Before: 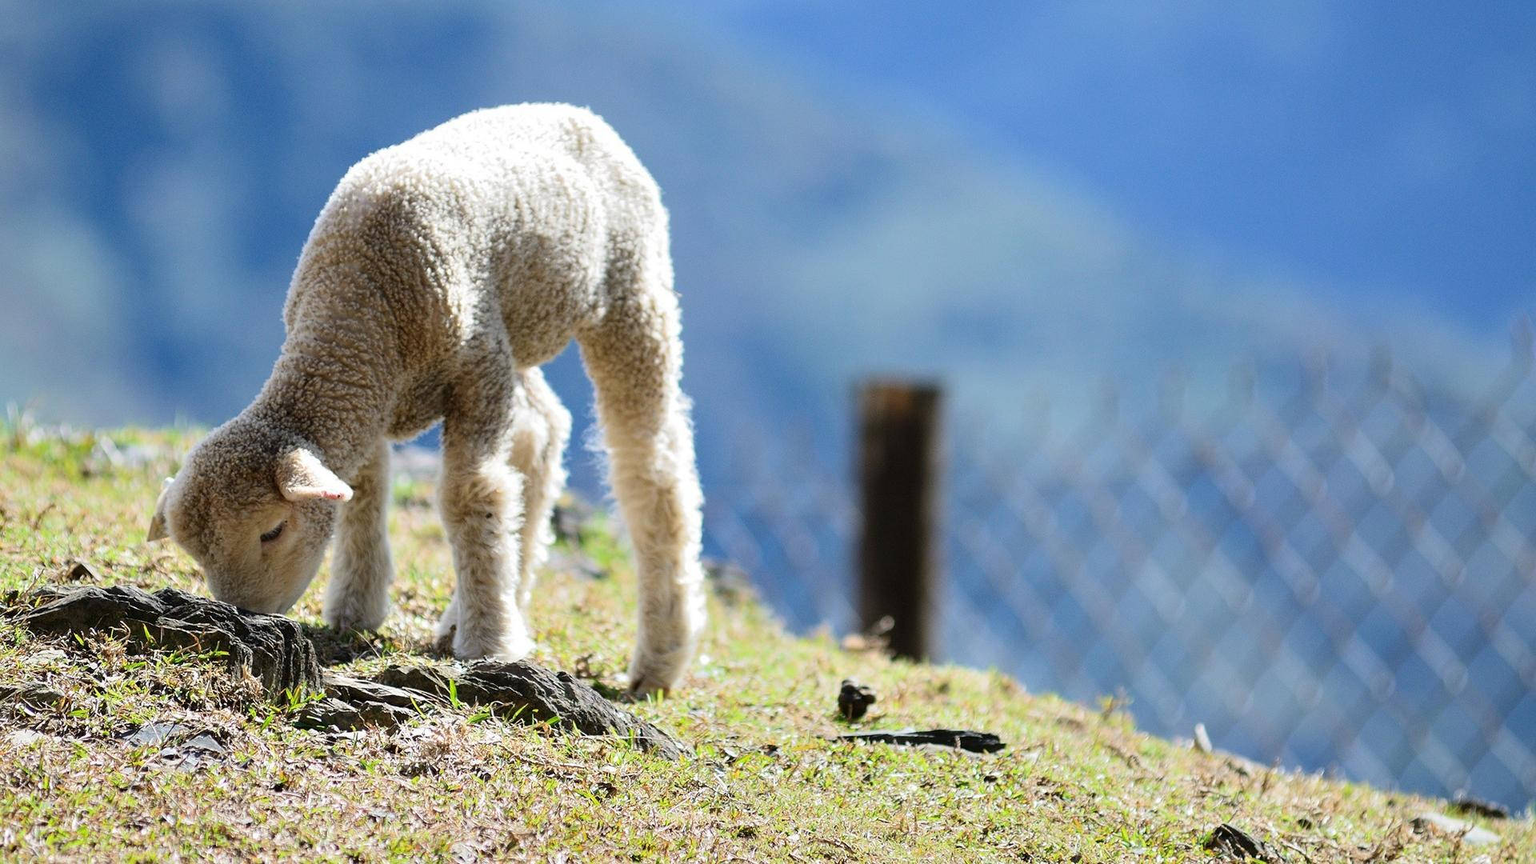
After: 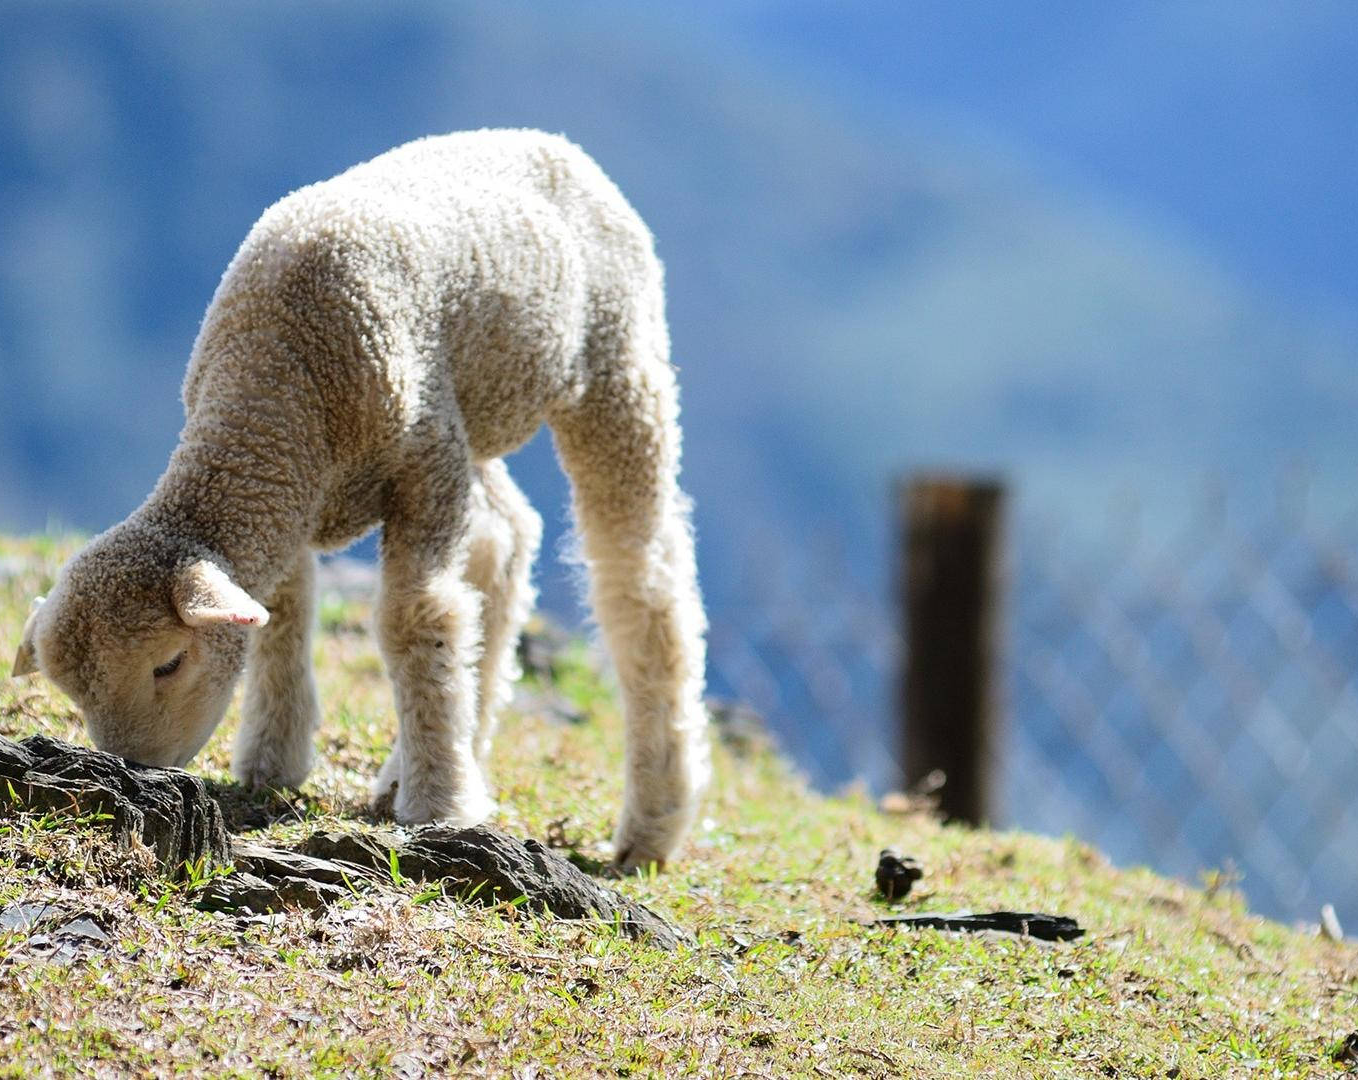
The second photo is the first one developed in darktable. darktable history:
crop and rotate: left 8.978%, right 20.248%
